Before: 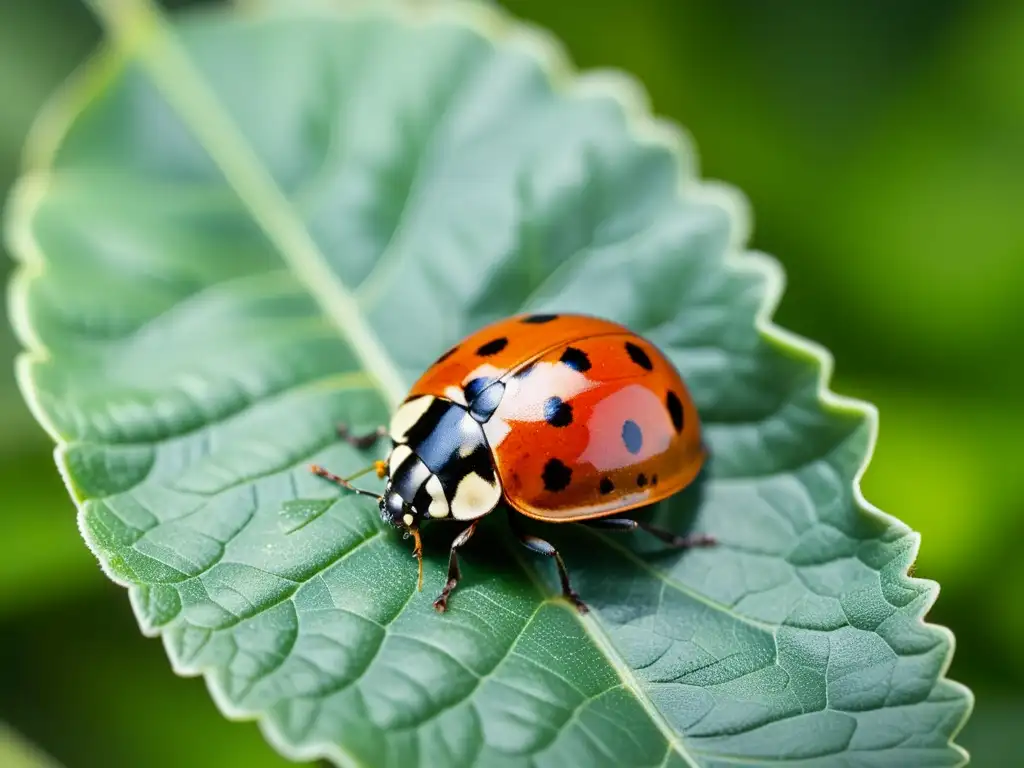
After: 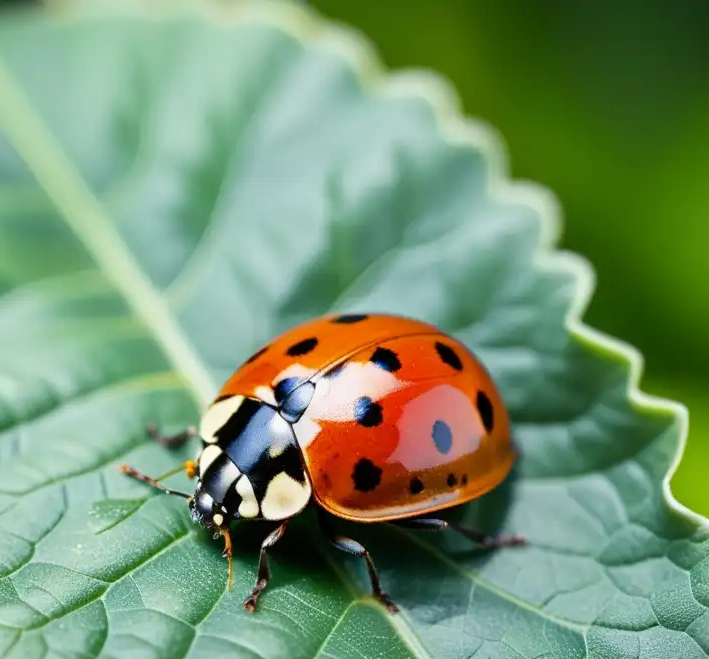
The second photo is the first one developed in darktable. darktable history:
crop: left 18.568%, right 12.149%, bottom 14.108%
